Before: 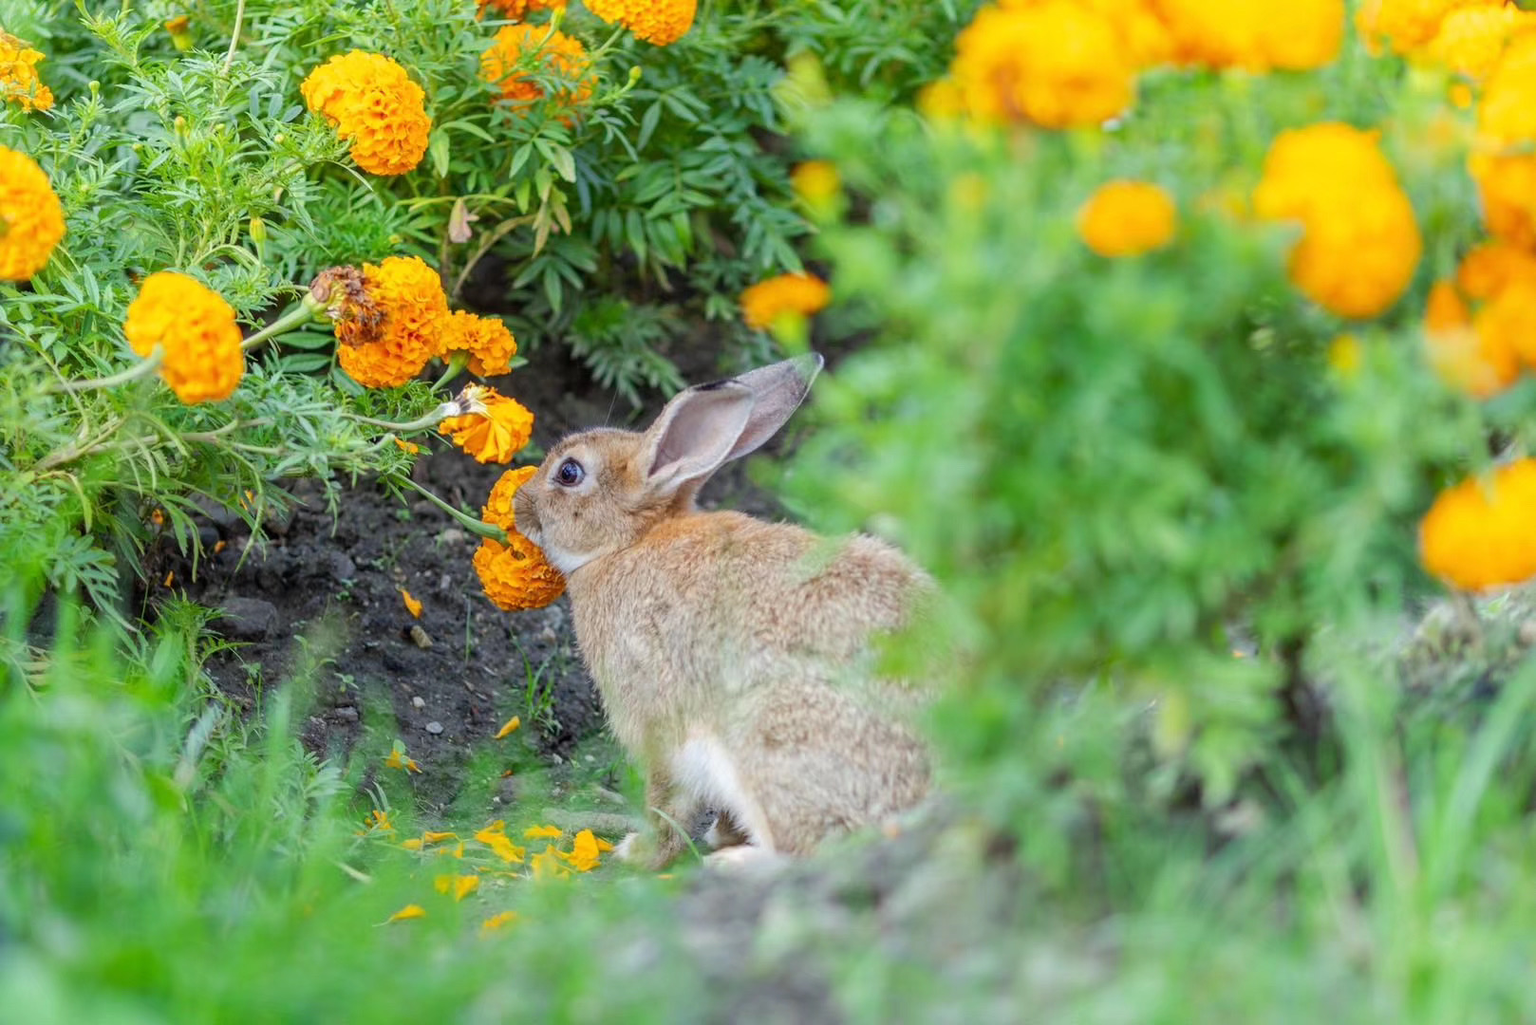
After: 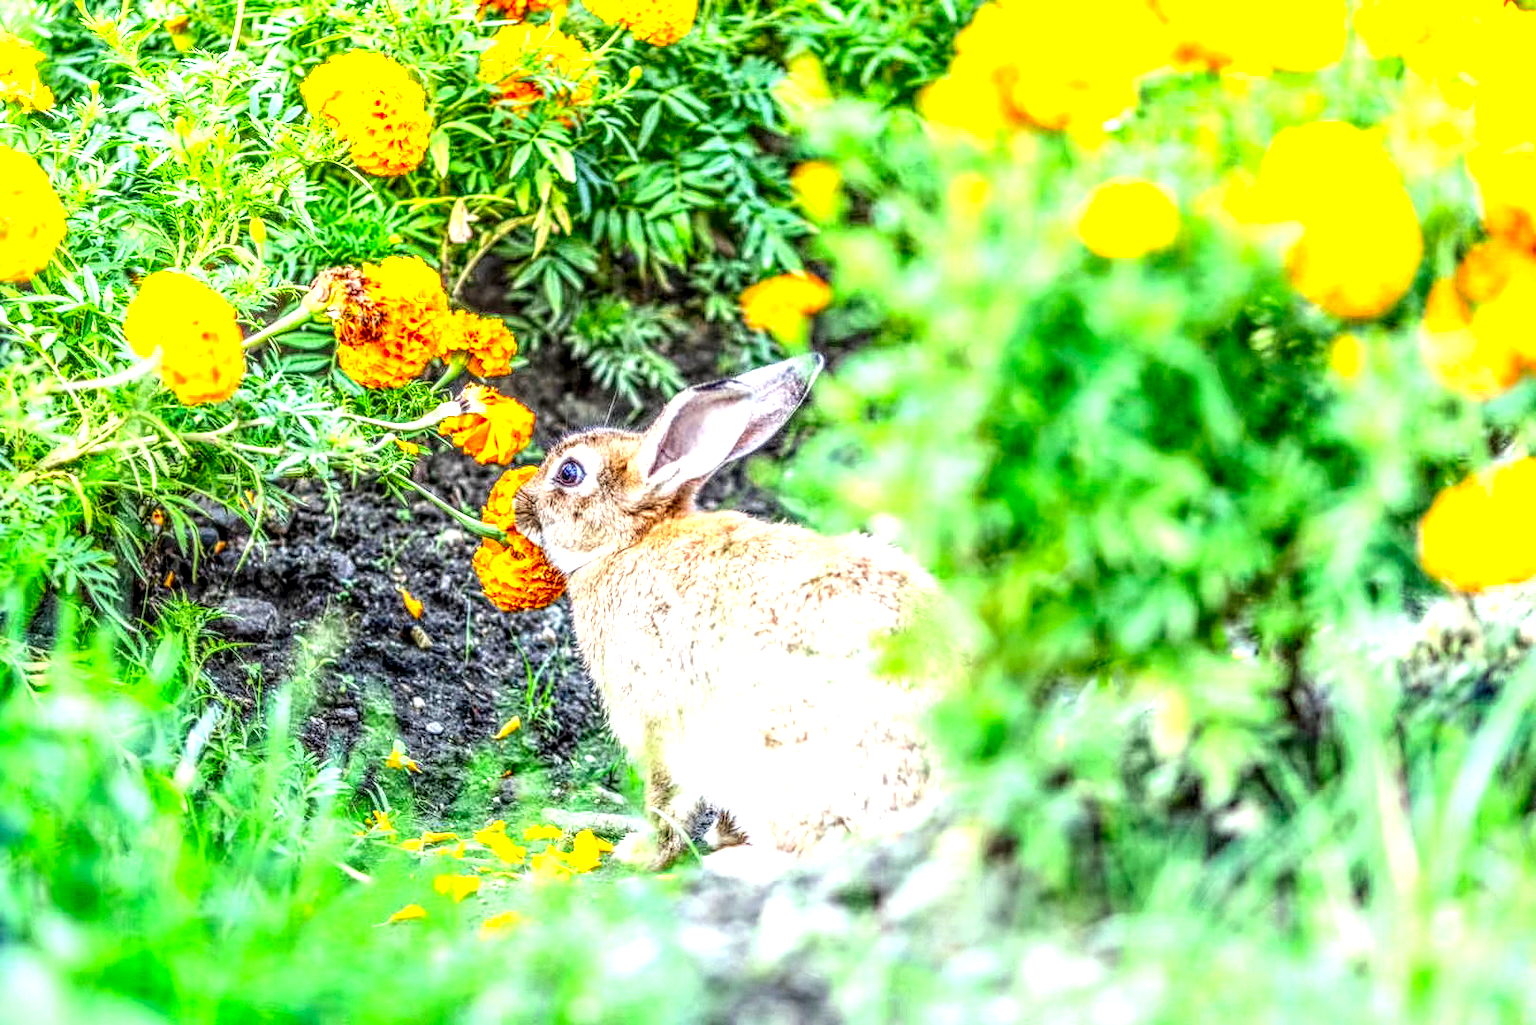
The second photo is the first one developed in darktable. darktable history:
exposure: exposure 1.223 EV, compensate highlight preservation false
contrast brightness saturation: contrast 0.18, saturation 0.3
local contrast: highlights 0%, shadows 0%, detail 300%, midtone range 0.3
